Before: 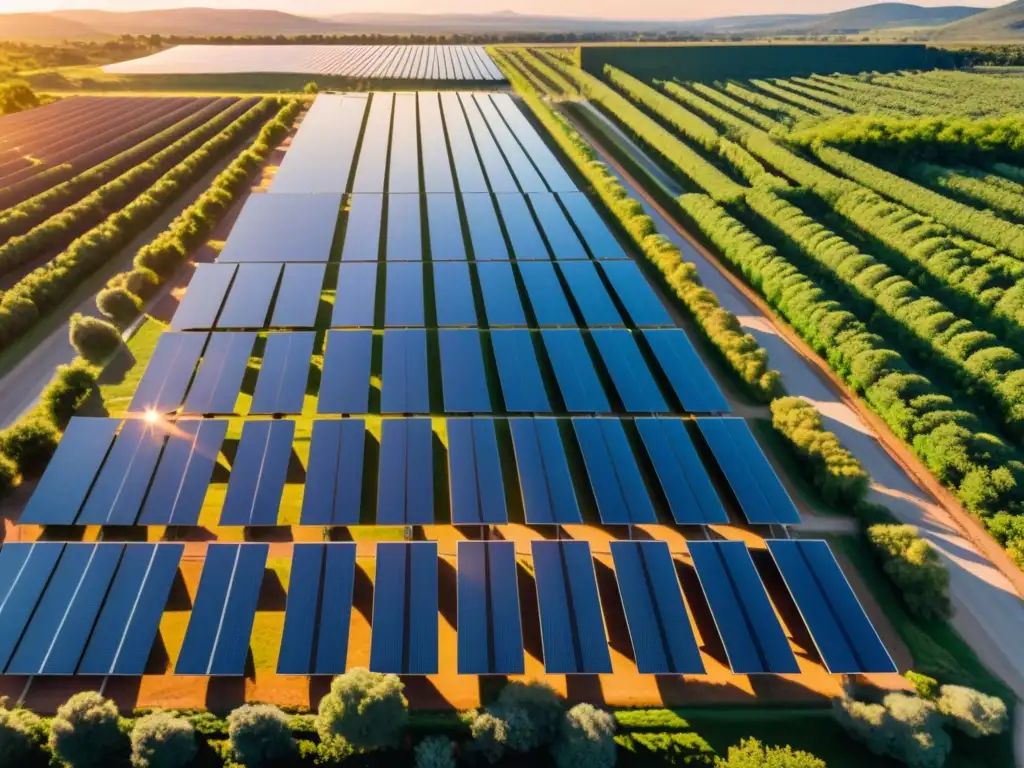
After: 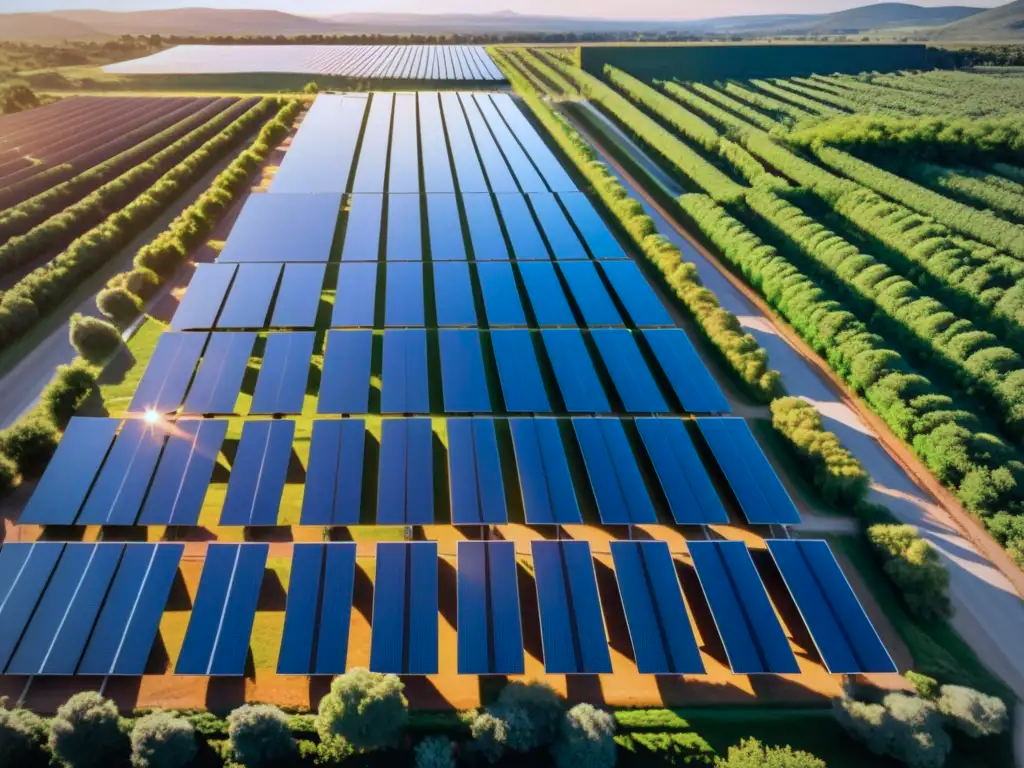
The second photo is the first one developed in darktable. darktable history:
color calibration: x 0.38, y 0.391, temperature 4086.74 K
vignetting: fall-off radius 60.92%
